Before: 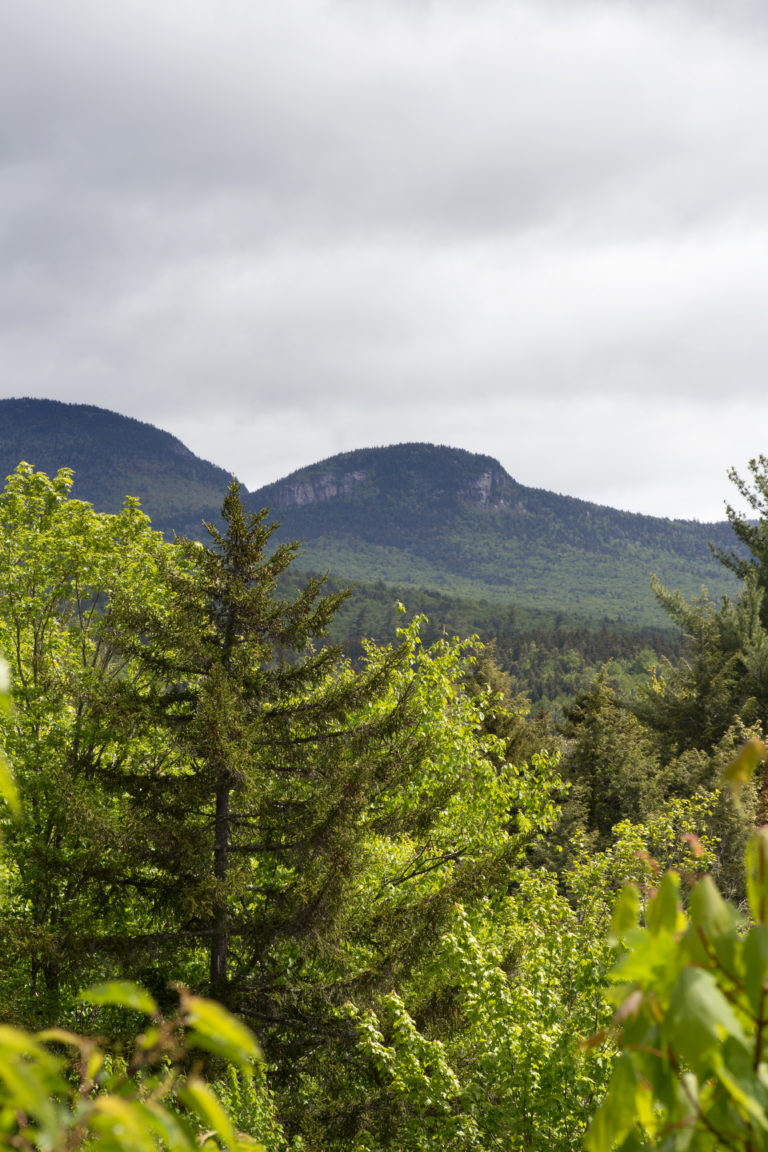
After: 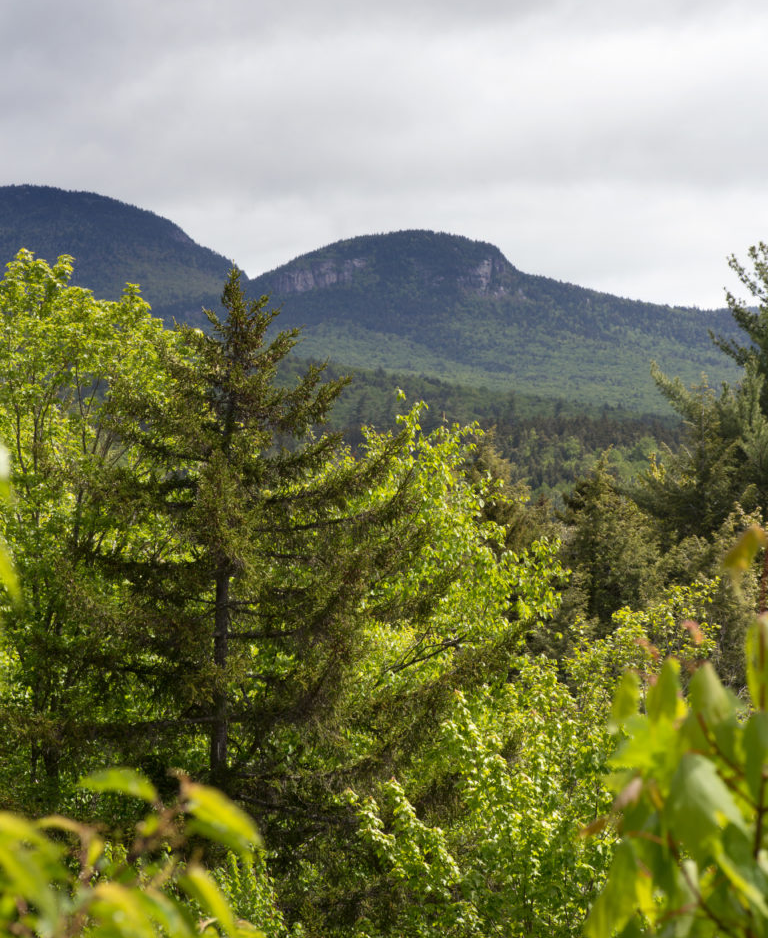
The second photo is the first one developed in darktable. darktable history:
rotate and perspective: automatic cropping original format, crop left 0, crop top 0
crop and rotate: top 18.507%
